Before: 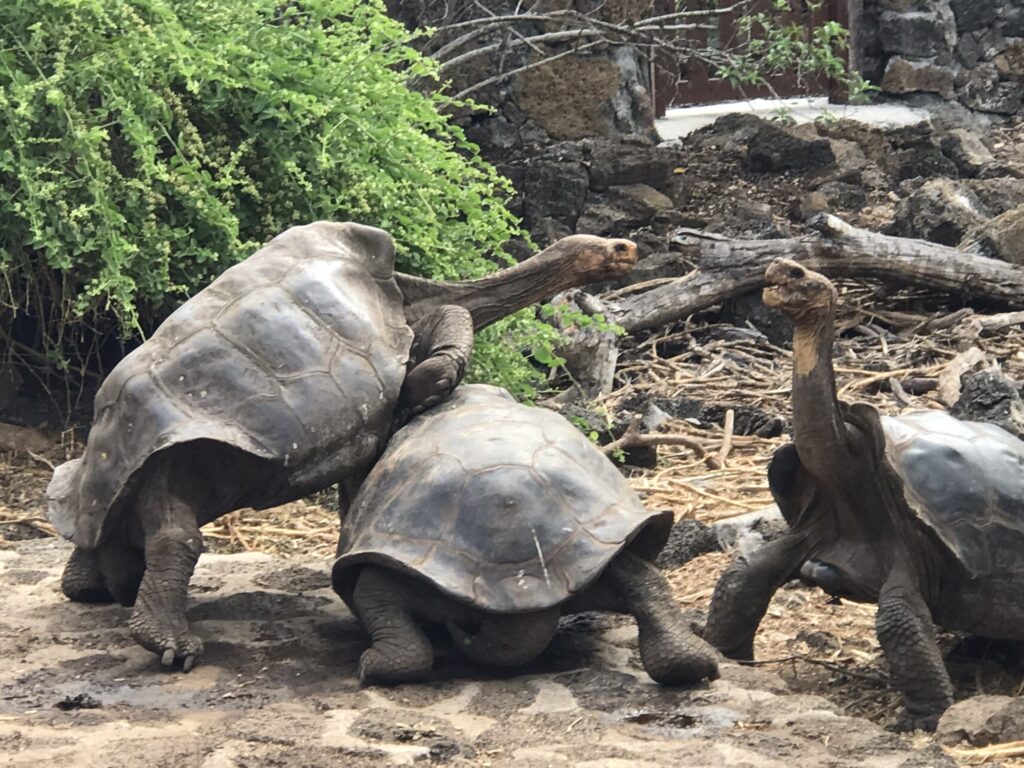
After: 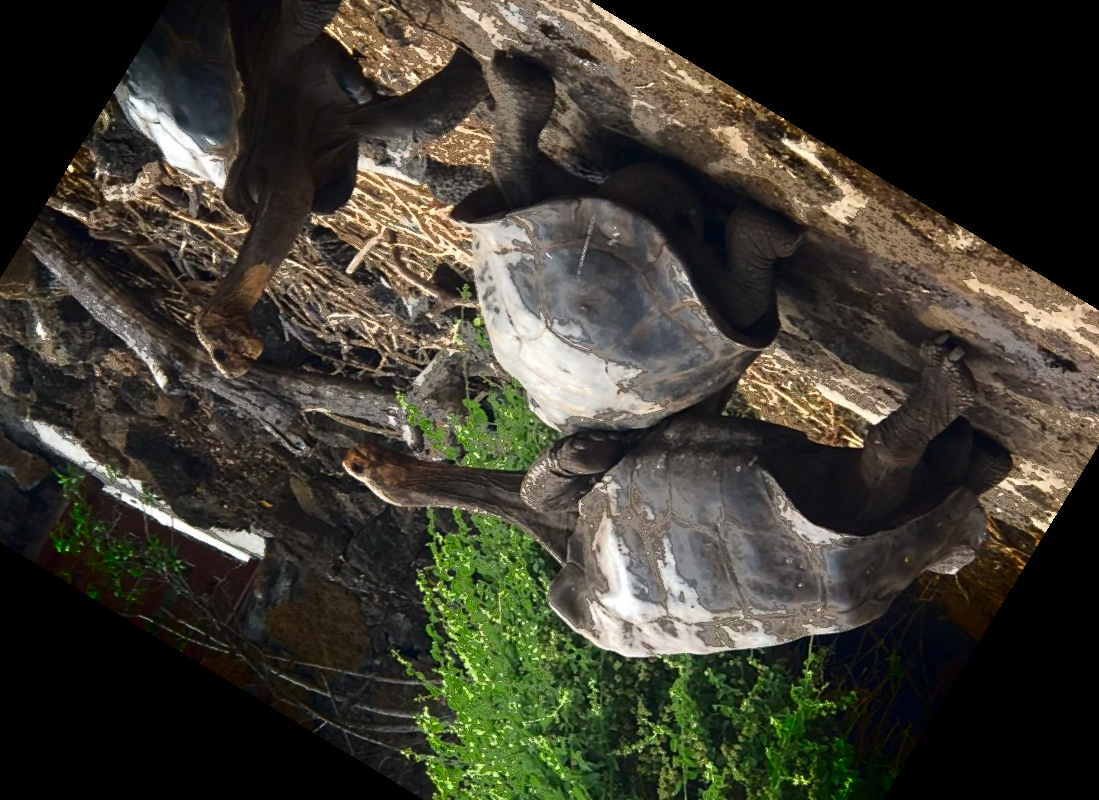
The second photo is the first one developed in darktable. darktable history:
shadows and highlights: shadows -90, highlights 90, soften with gaussian
contrast brightness saturation: contrast 0.07, brightness -0.13, saturation 0.06
fill light: exposure -0.73 EV, center 0.69, width 2.2
crop and rotate: angle 148.68°, left 9.111%, top 15.603%, right 4.588%, bottom 17.041%
